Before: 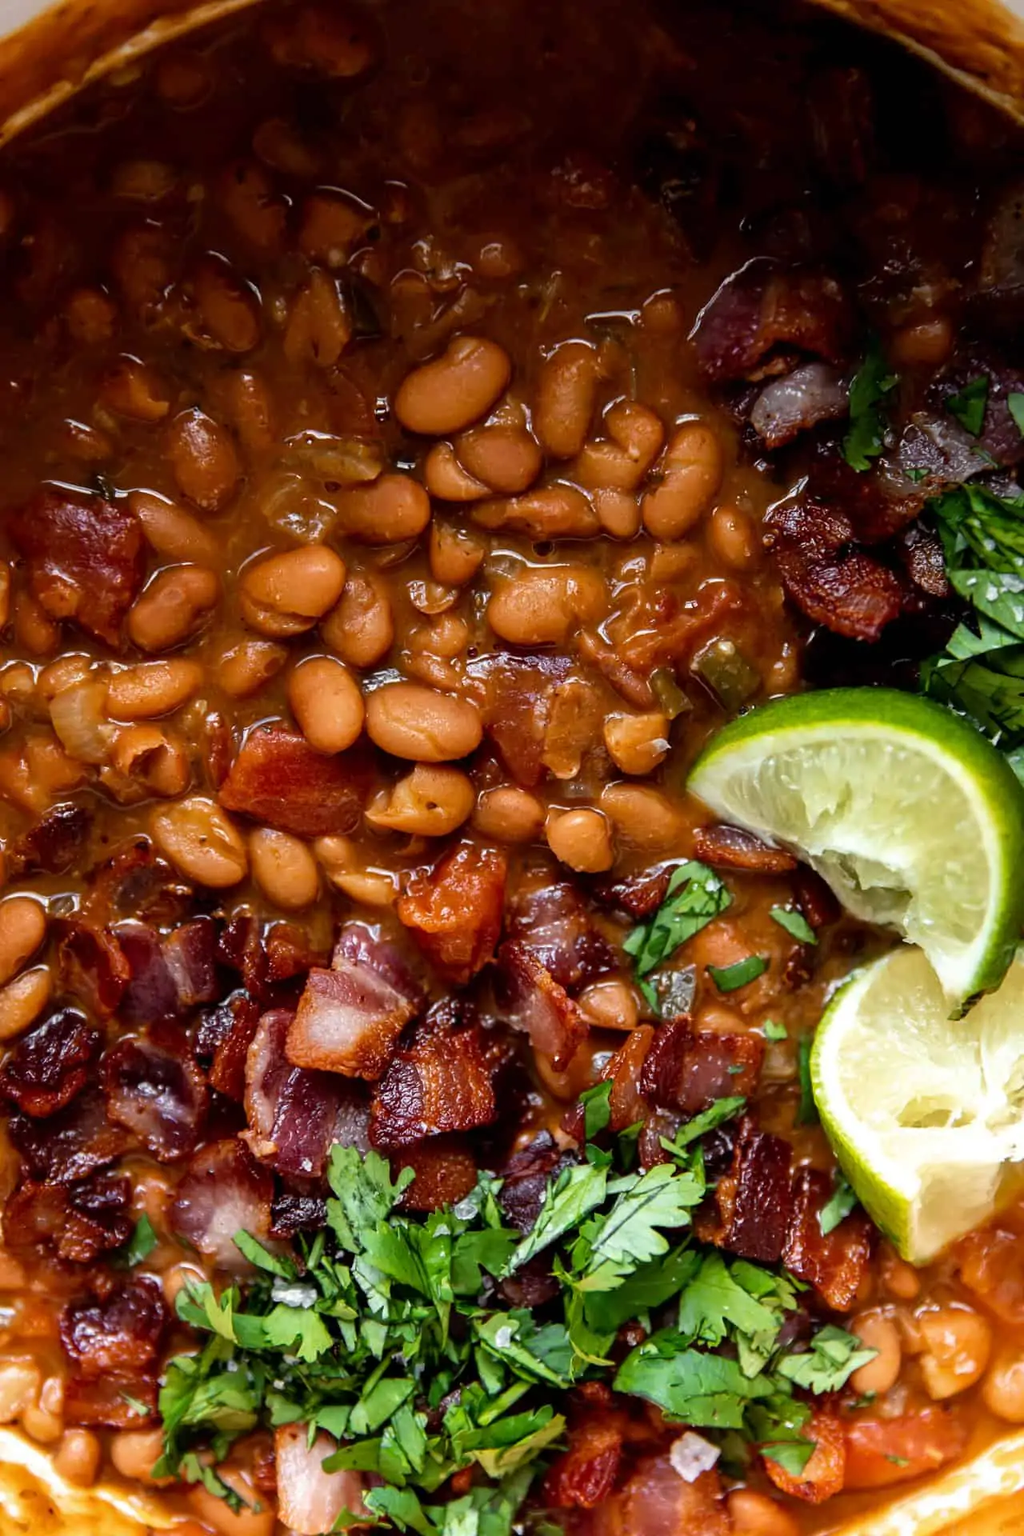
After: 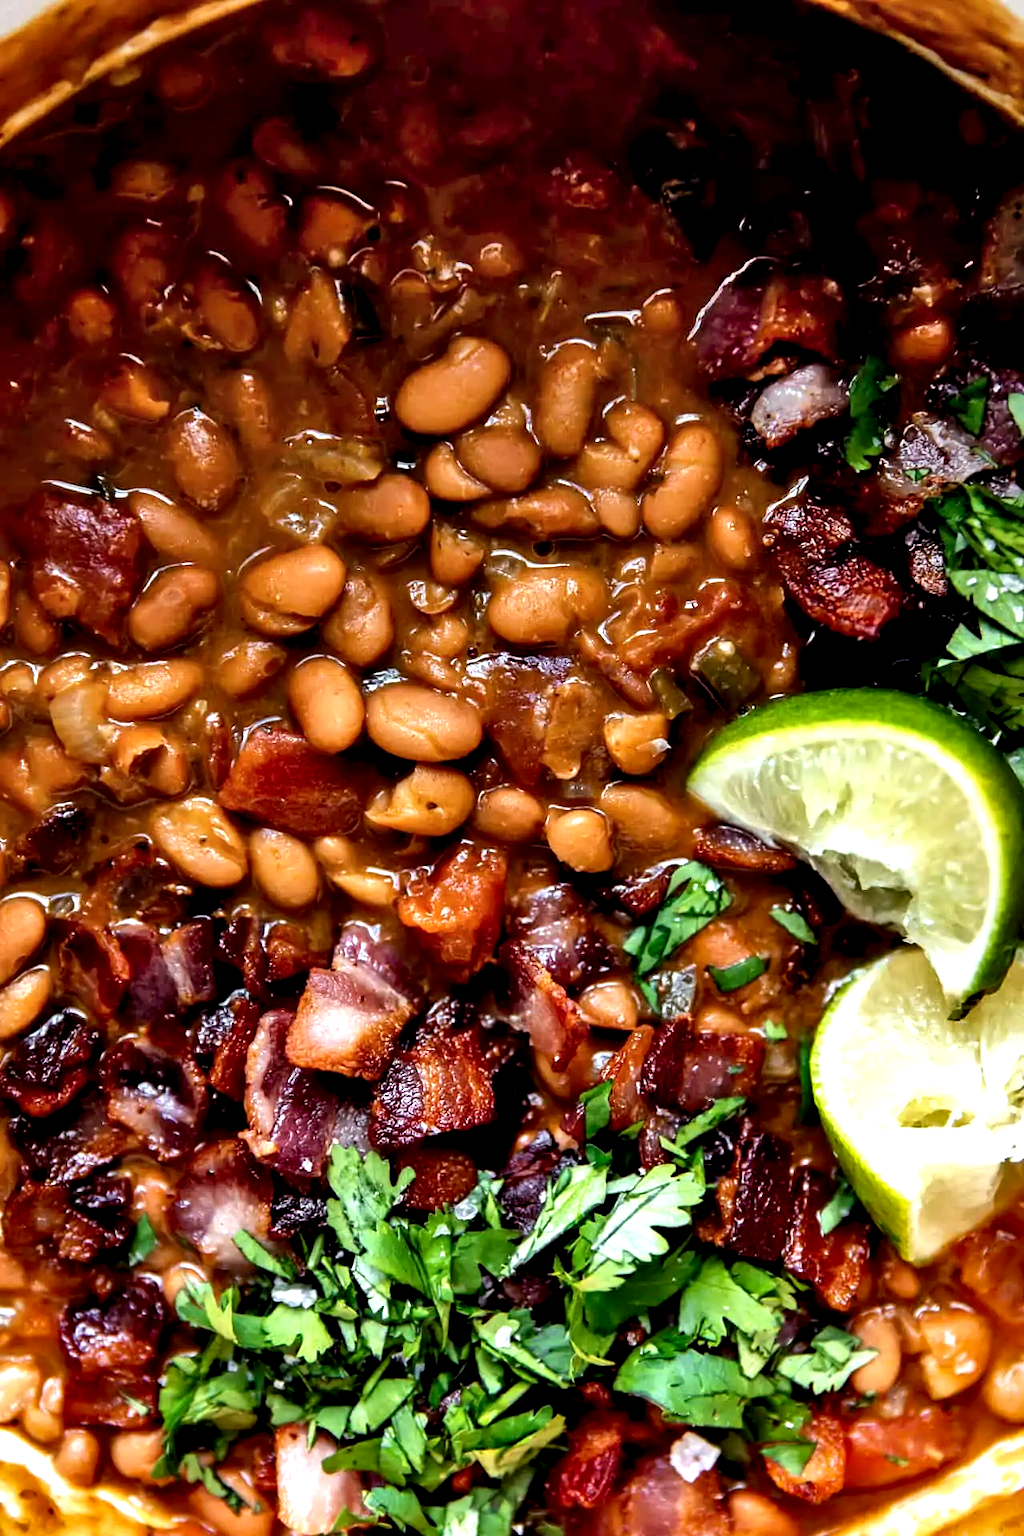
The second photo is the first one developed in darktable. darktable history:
shadows and highlights: soften with gaussian
contrast equalizer: y [[0.6 ×6], [0.55 ×6], [0 ×6], [0 ×6], [0 ×6]]
